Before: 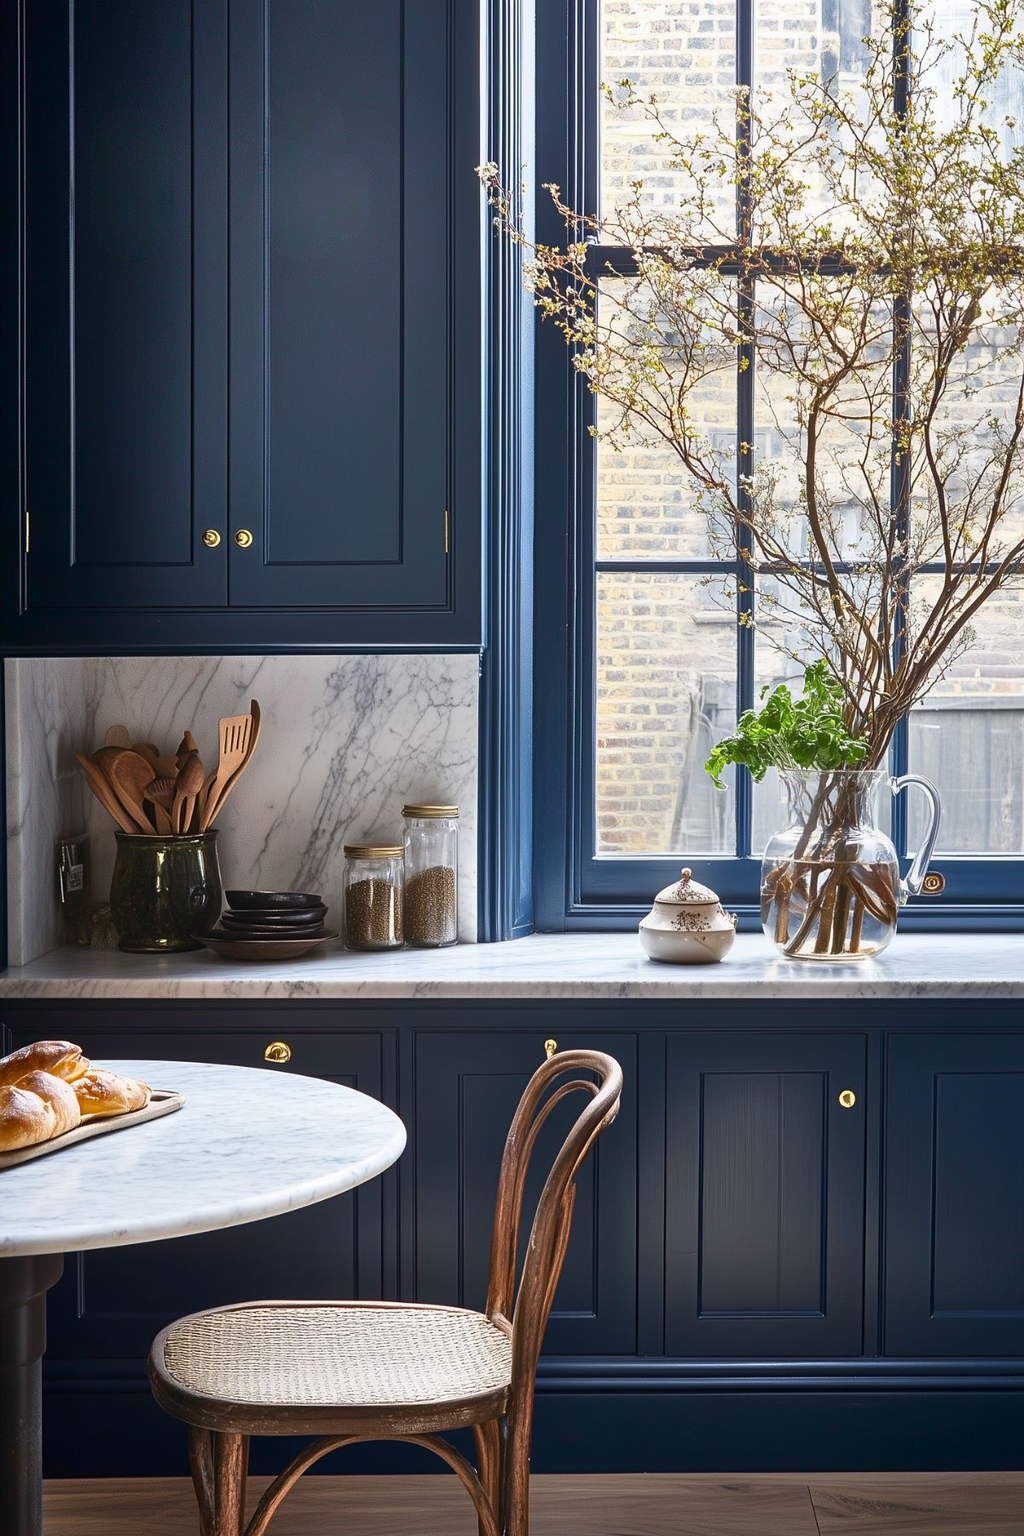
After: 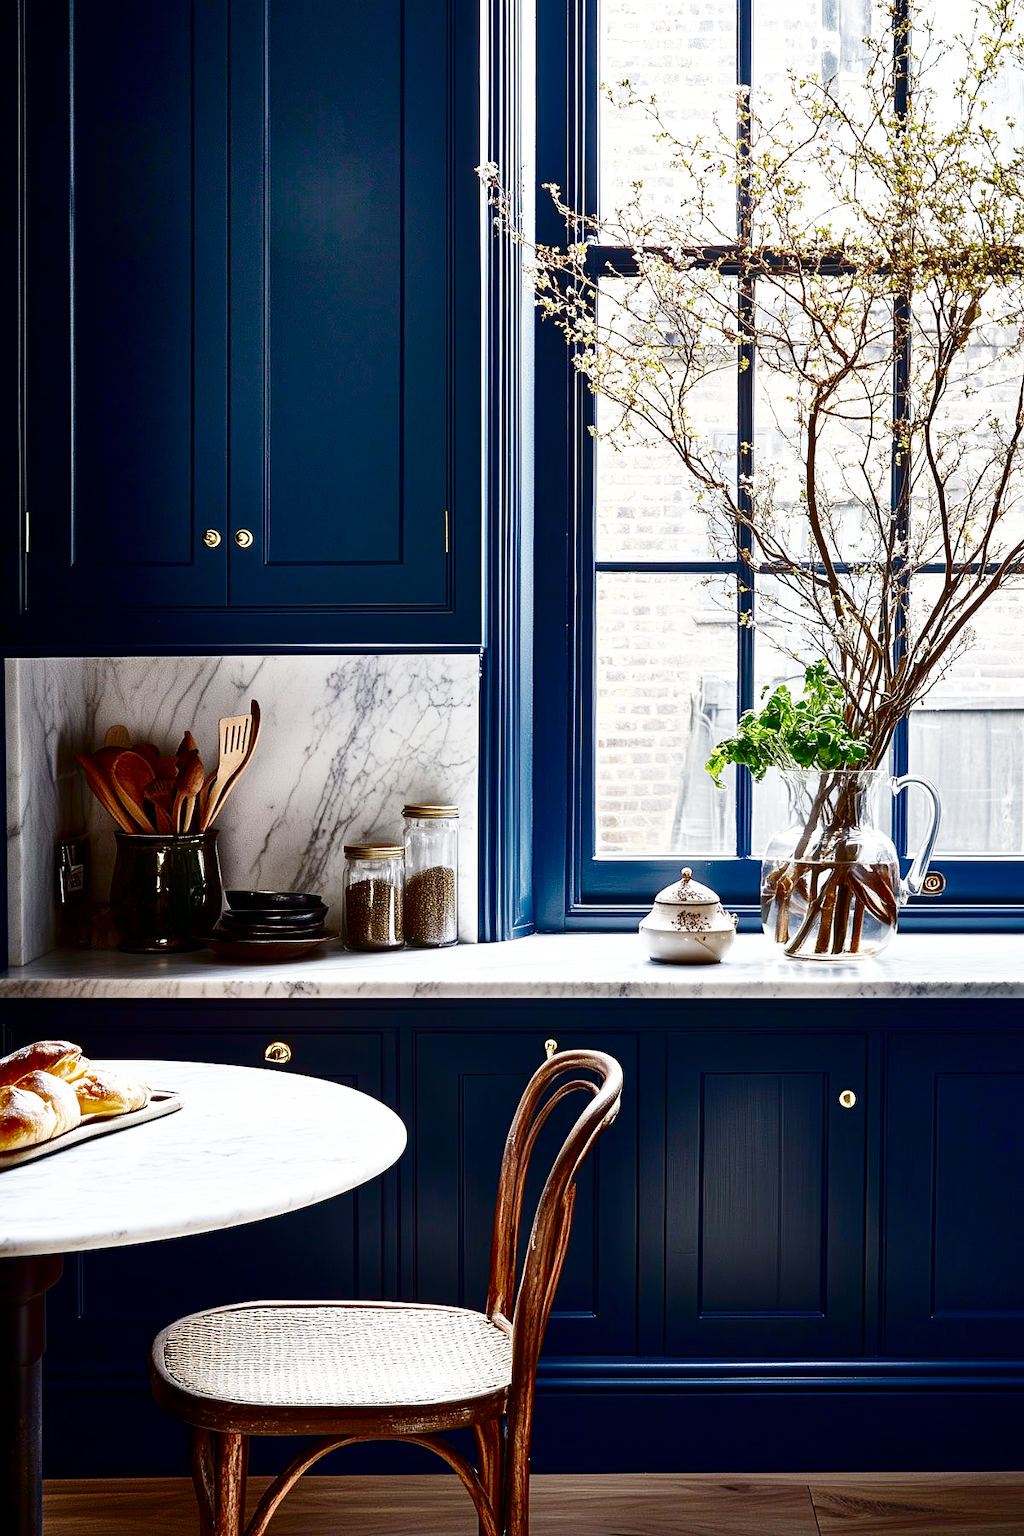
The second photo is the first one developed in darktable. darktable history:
base curve: curves: ch0 [(0, 0.003) (0.001, 0.002) (0.006, 0.004) (0.02, 0.022) (0.048, 0.086) (0.094, 0.234) (0.162, 0.431) (0.258, 0.629) (0.385, 0.8) (0.548, 0.918) (0.751, 0.988) (1, 1)], preserve colors none
contrast brightness saturation: brightness -0.52
